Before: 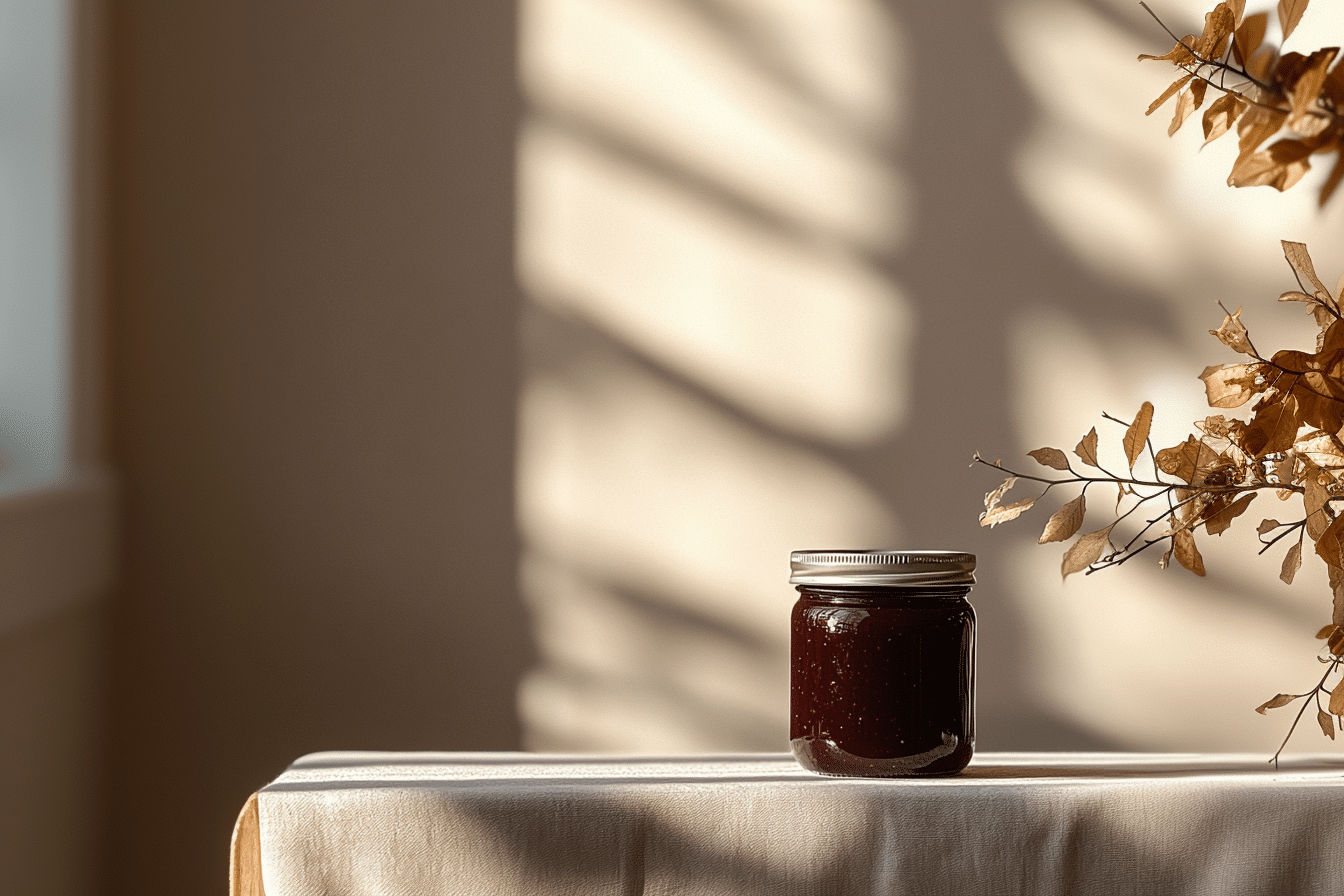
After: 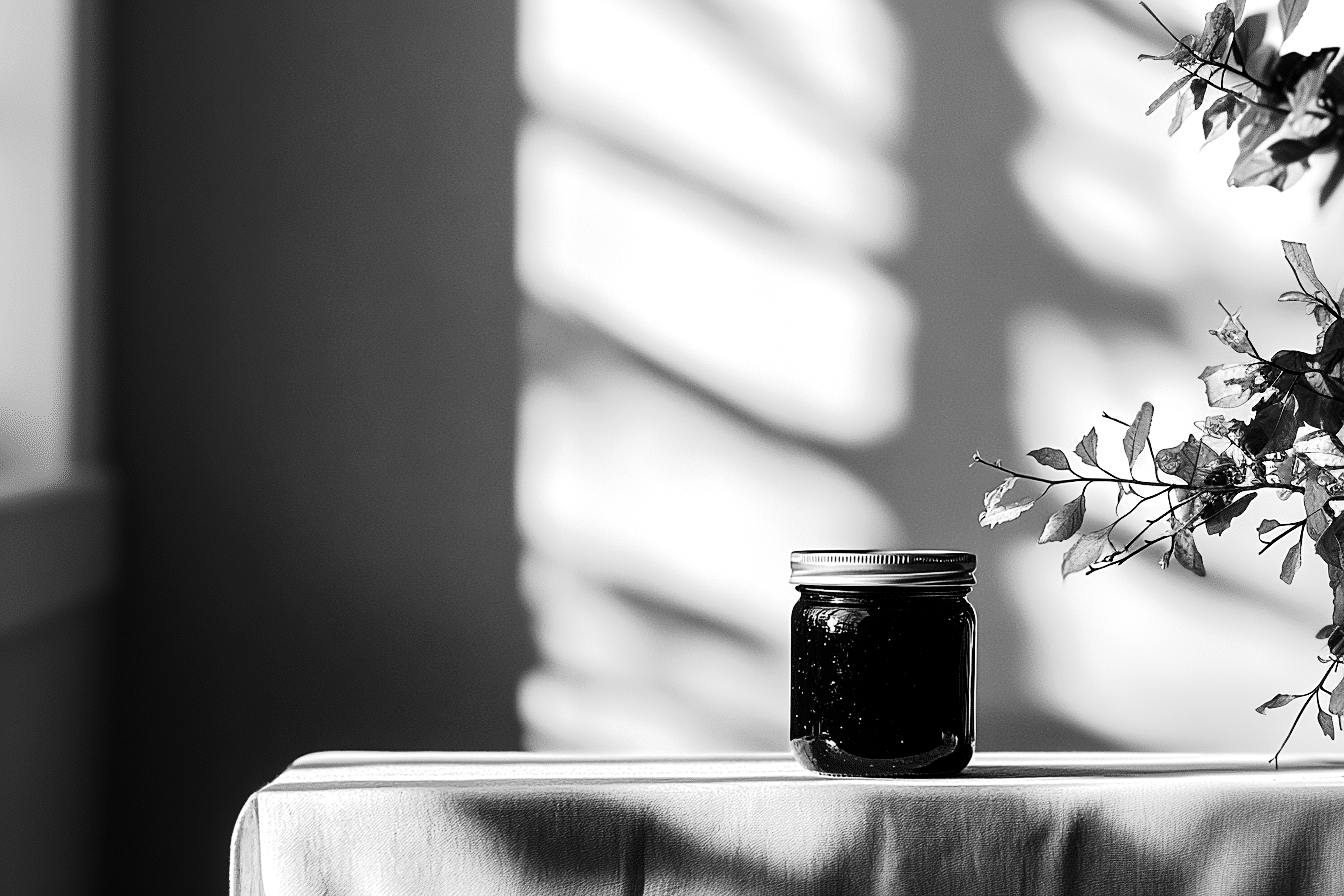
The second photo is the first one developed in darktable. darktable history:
contrast brightness saturation: contrast -0.03, brightness -0.59, saturation -1
base curve: curves: ch0 [(0, 0) (0, 0.001) (0.001, 0.001) (0.004, 0.002) (0.007, 0.004) (0.015, 0.013) (0.033, 0.045) (0.052, 0.096) (0.075, 0.17) (0.099, 0.241) (0.163, 0.42) (0.219, 0.55) (0.259, 0.616) (0.327, 0.722) (0.365, 0.765) (0.522, 0.873) (0.547, 0.881) (0.689, 0.919) (0.826, 0.952) (1, 1)], preserve colors none
color calibration: illuminant Planckian (black body), x 0.375, y 0.373, temperature 4117 K
sharpen: amount 0.2
color balance rgb: linear chroma grading › shadows 10%, linear chroma grading › highlights 10%, linear chroma grading › global chroma 15%, linear chroma grading › mid-tones 15%, perceptual saturation grading › global saturation 40%, perceptual saturation grading › highlights -25%, perceptual saturation grading › mid-tones 35%, perceptual saturation grading › shadows 35%, perceptual brilliance grading › global brilliance 11.29%, global vibrance 11.29%
